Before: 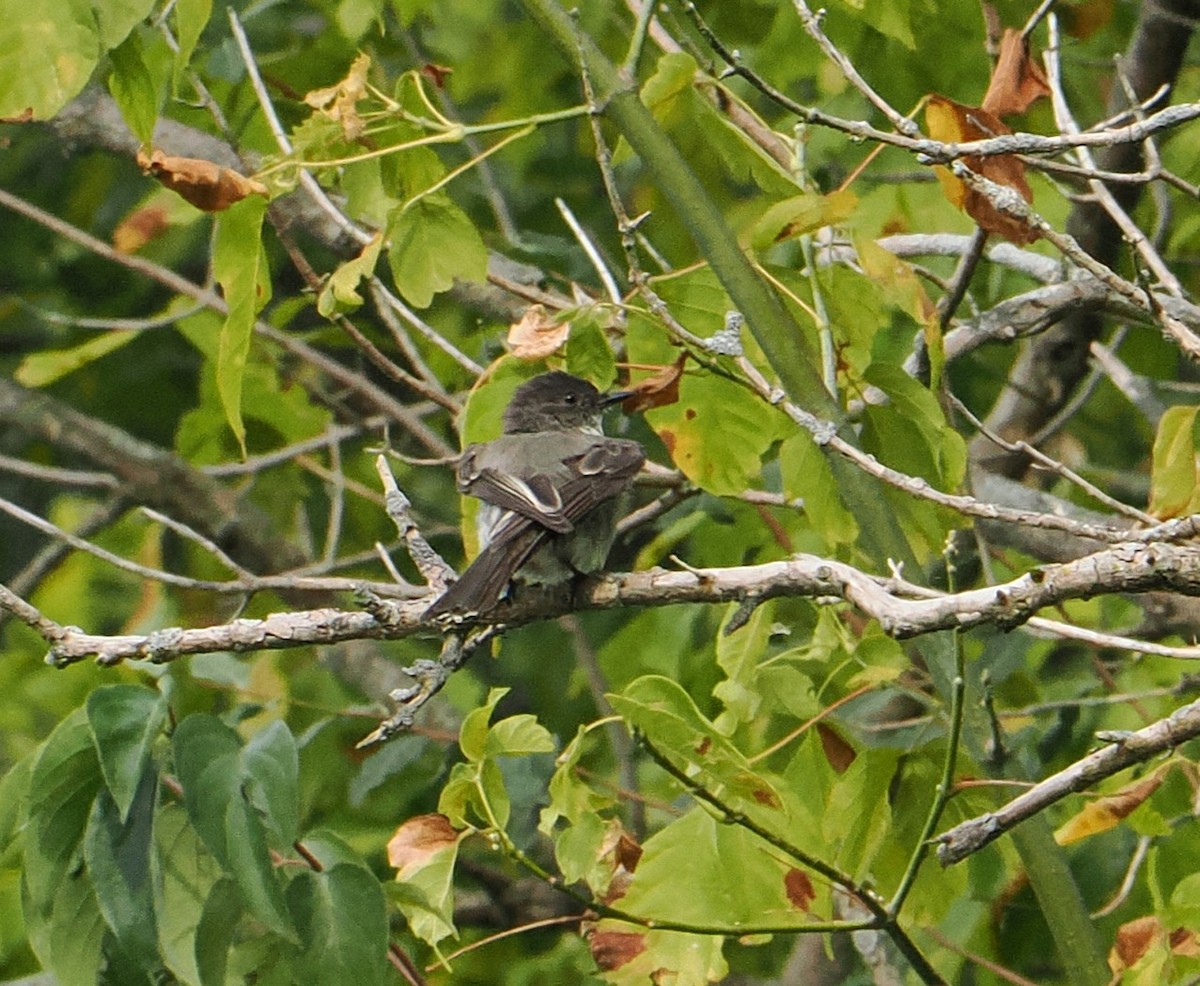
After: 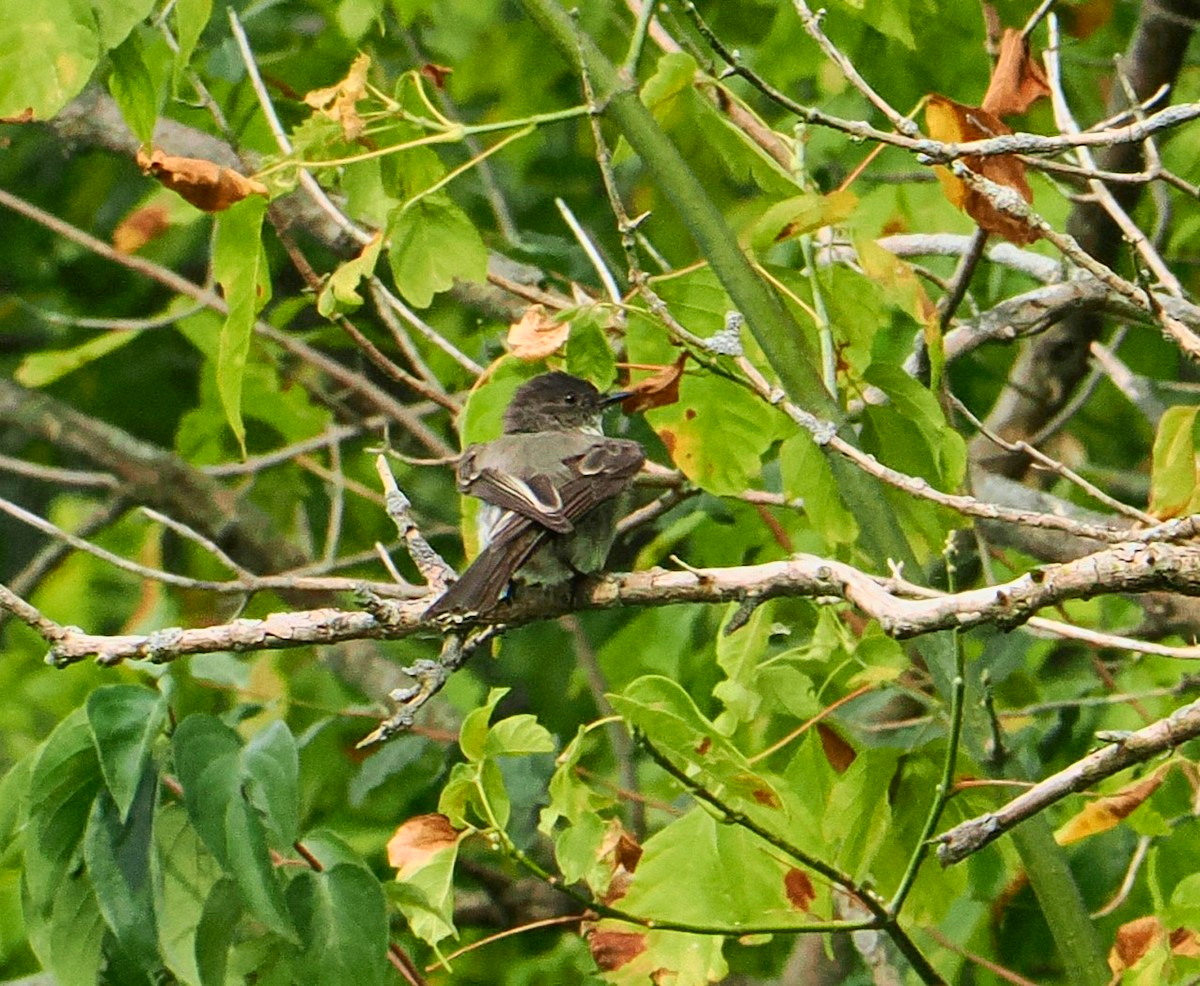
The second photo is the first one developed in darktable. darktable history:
tone curve: curves: ch0 [(0, 0) (0.091, 0.077) (0.517, 0.574) (0.745, 0.82) (0.844, 0.908) (0.909, 0.942) (1, 0.973)]; ch1 [(0, 0) (0.437, 0.404) (0.5, 0.5) (0.534, 0.554) (0.58, 0.603) (0.616, 0.649) (1, 1)]; ch2 [(0, 0) (0.442, 0.415) (0.5, 0.5) (0.535, 0.557) (0.585, 0.62) (1, 1)], color space Lab, independent channels, preserve colors none
